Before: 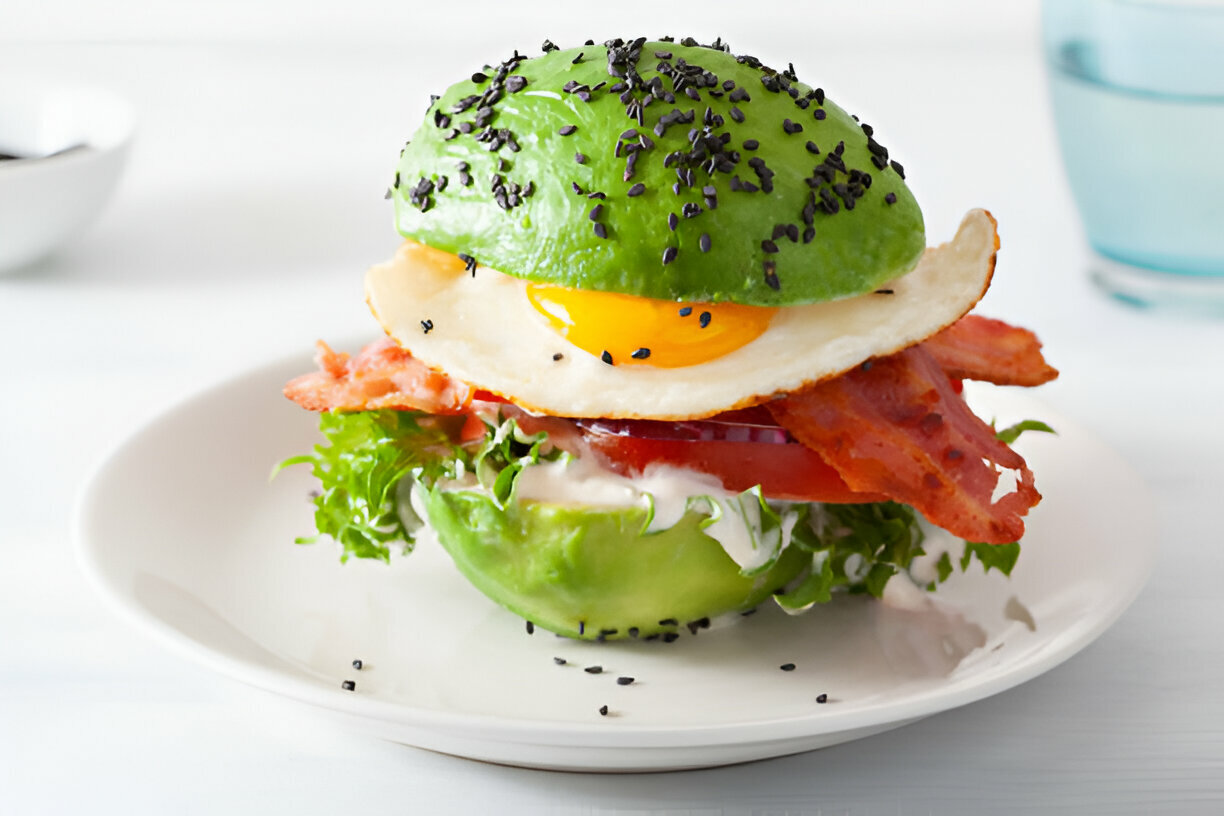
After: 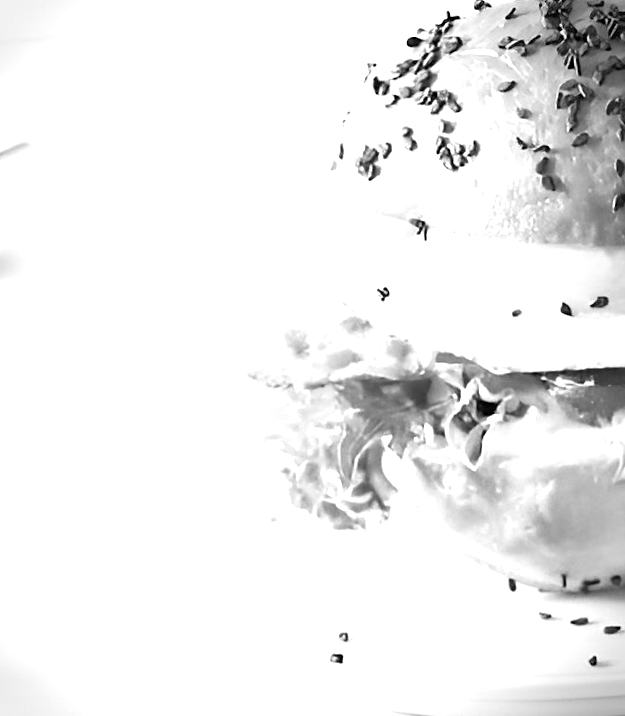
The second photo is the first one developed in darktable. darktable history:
crop: left 0.587%, right 45.588%, bottom 0.086%
vignetting: dithering 8-bit output, unbound false
sharpen: amount 0.2
exposure: exposure 0.943 EV, compensate highlight preservation false
color correction: highlights a* 6.27, highlights b* 8.19, shadows a* 5.94, shadows b* 7.23, saturation 0.9
monochrome: on, module defaults
rotate and perspective: rotation -5°, crop left 0.05, crop right 0.952, crop top 0.11, crop bottom 0.89
